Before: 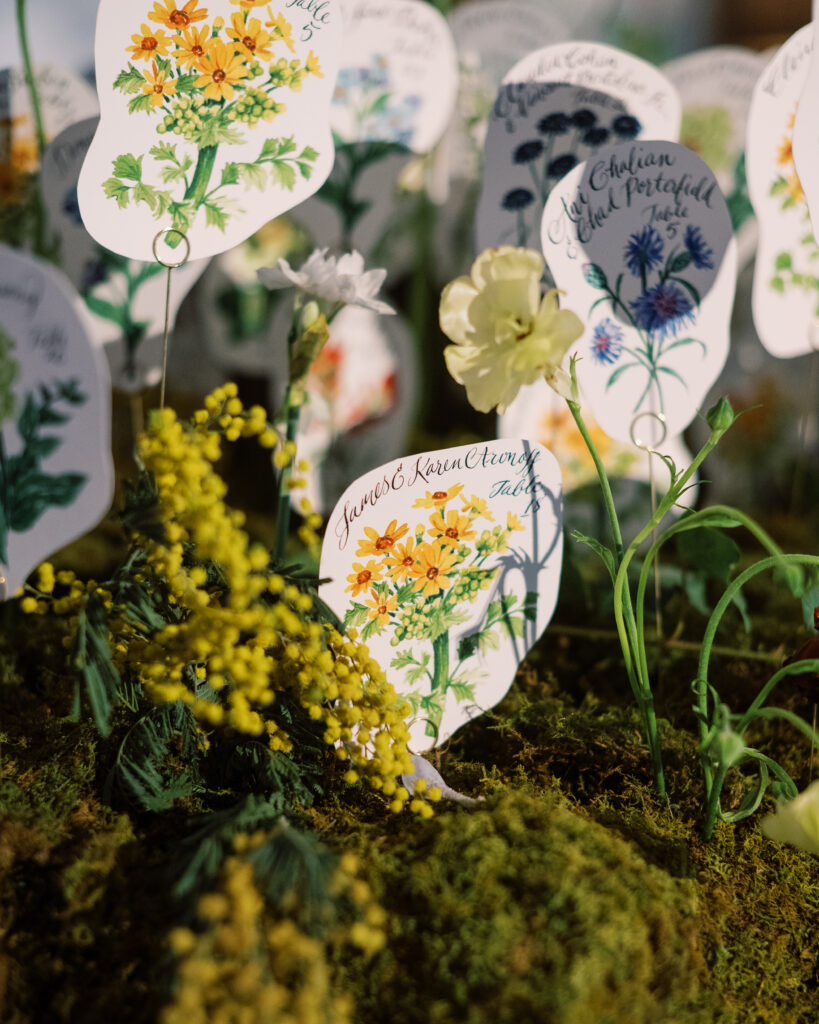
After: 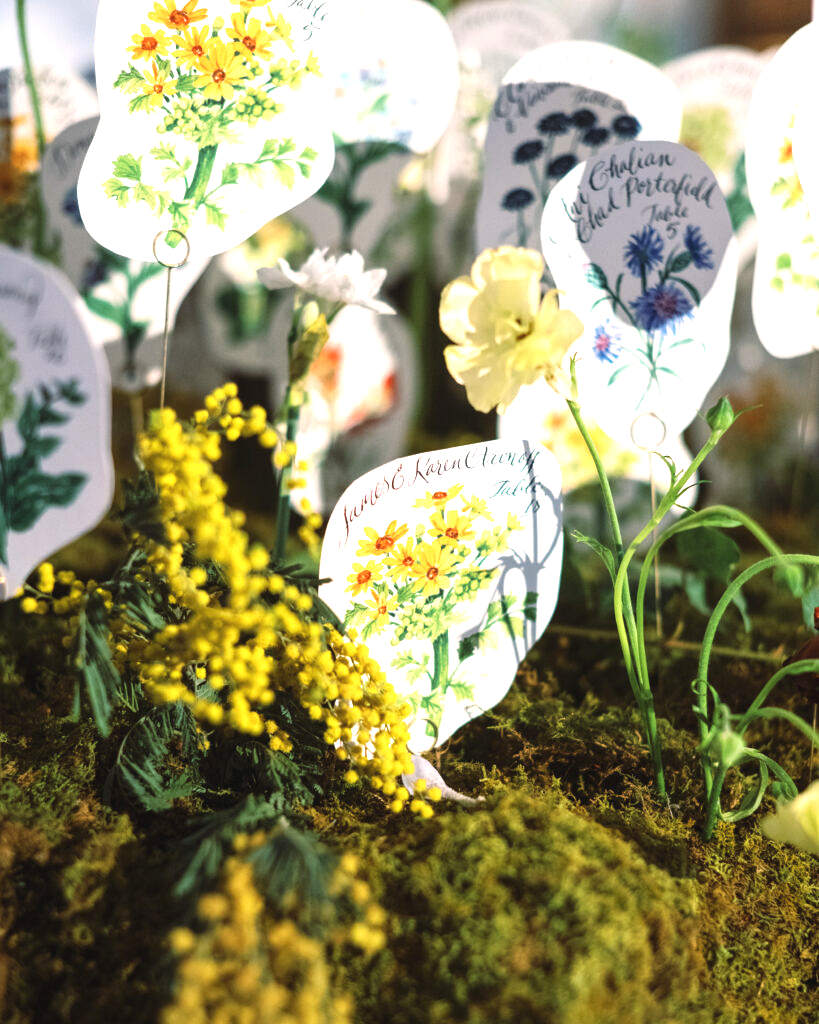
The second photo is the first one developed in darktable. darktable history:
exposure: black level correction -0.002, exposure 1.115 EV, compensate highlight preservation false
tone equalizer: on, module defaults
